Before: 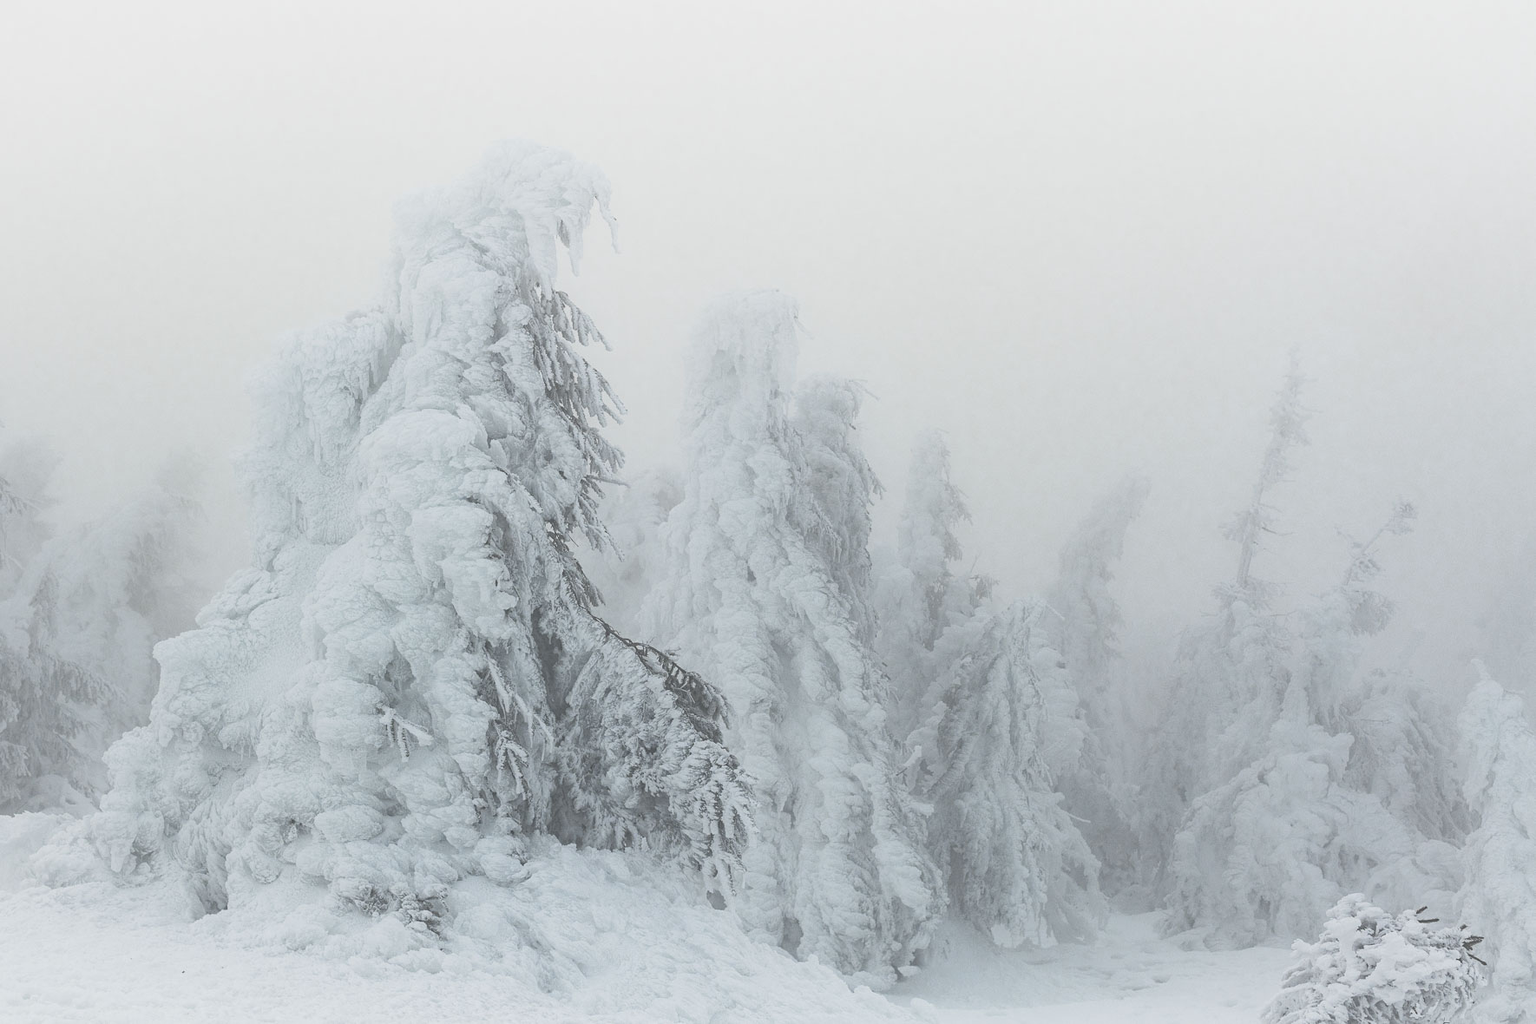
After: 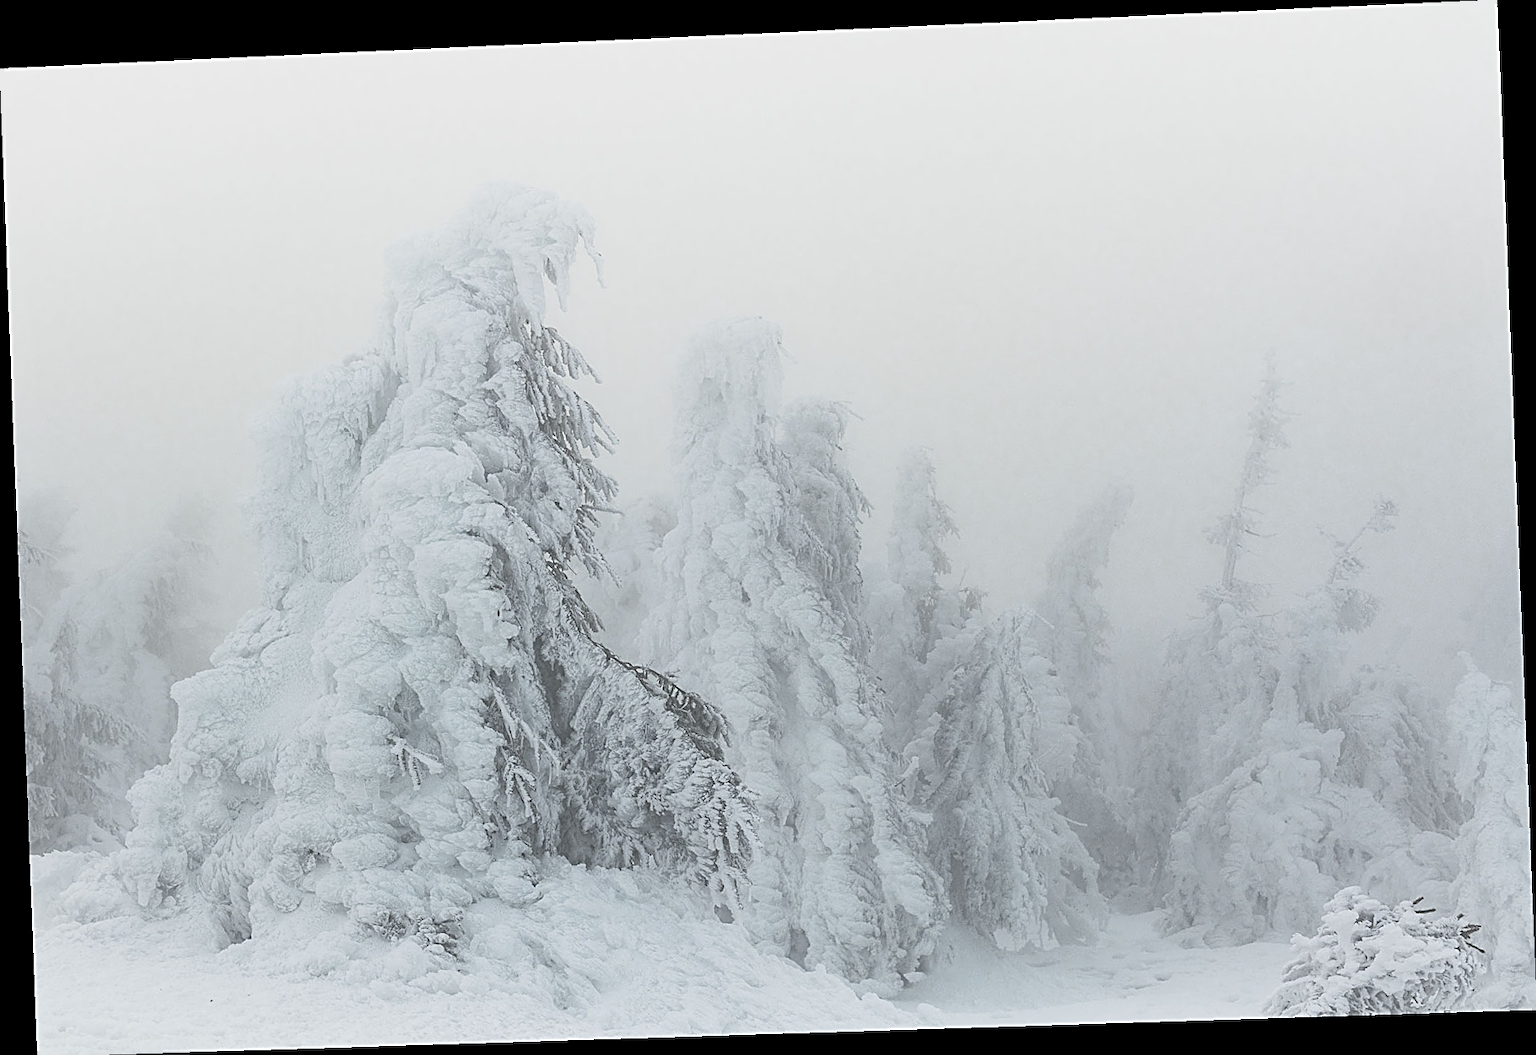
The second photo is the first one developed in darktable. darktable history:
rotate and perspective: rotation -2.22°, lens shift (horizontal) -0.022, automatic cropping off
tone equalizer: on, module defaults
sharpen: amount 0.75
